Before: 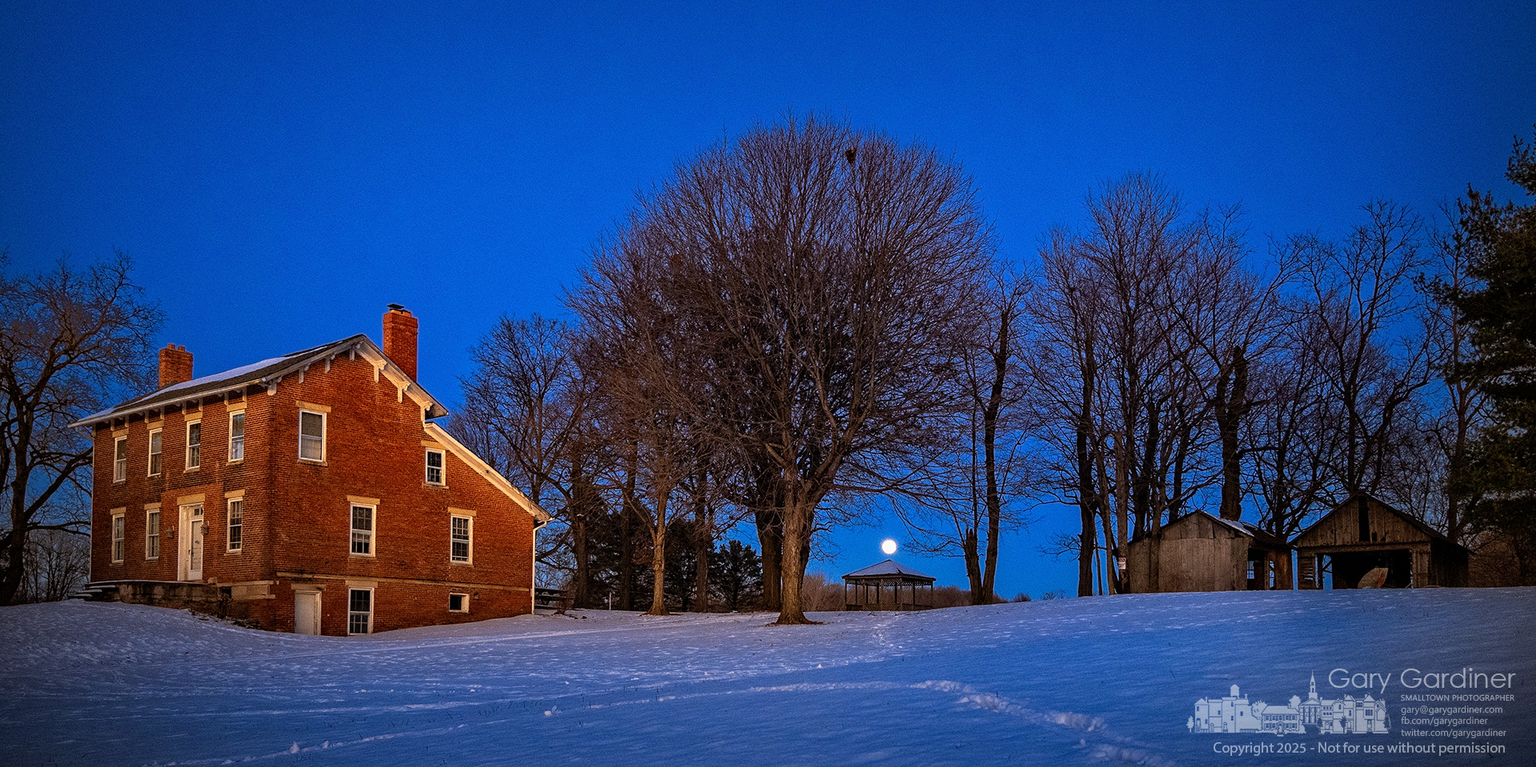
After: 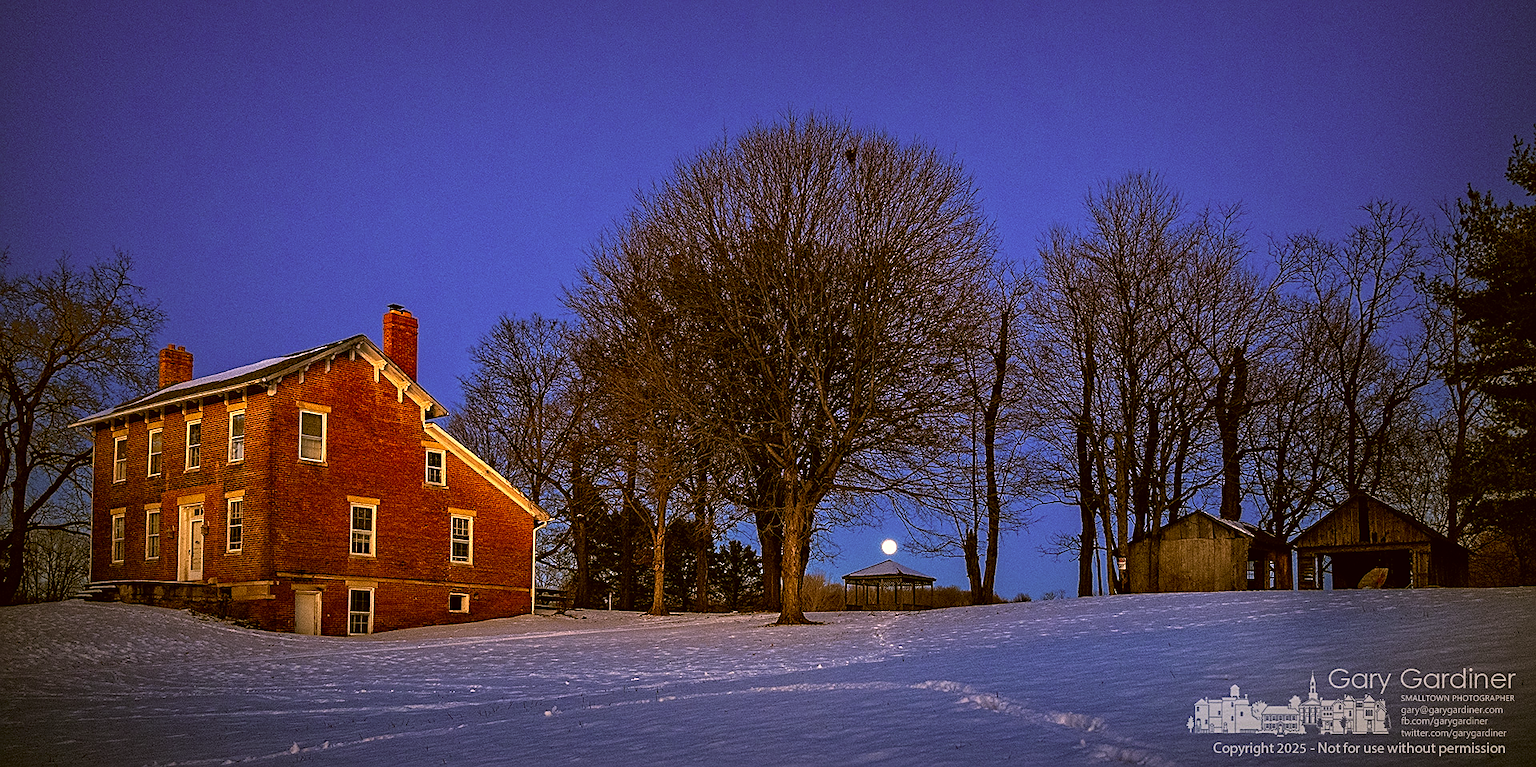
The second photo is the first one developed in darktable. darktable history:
color balance: contrast 10%
color correction: highlights a* 8.98, highlights b* 15.09, shadows a* -0.49, shadows b* 26.52
sharpen: on, module defaults
